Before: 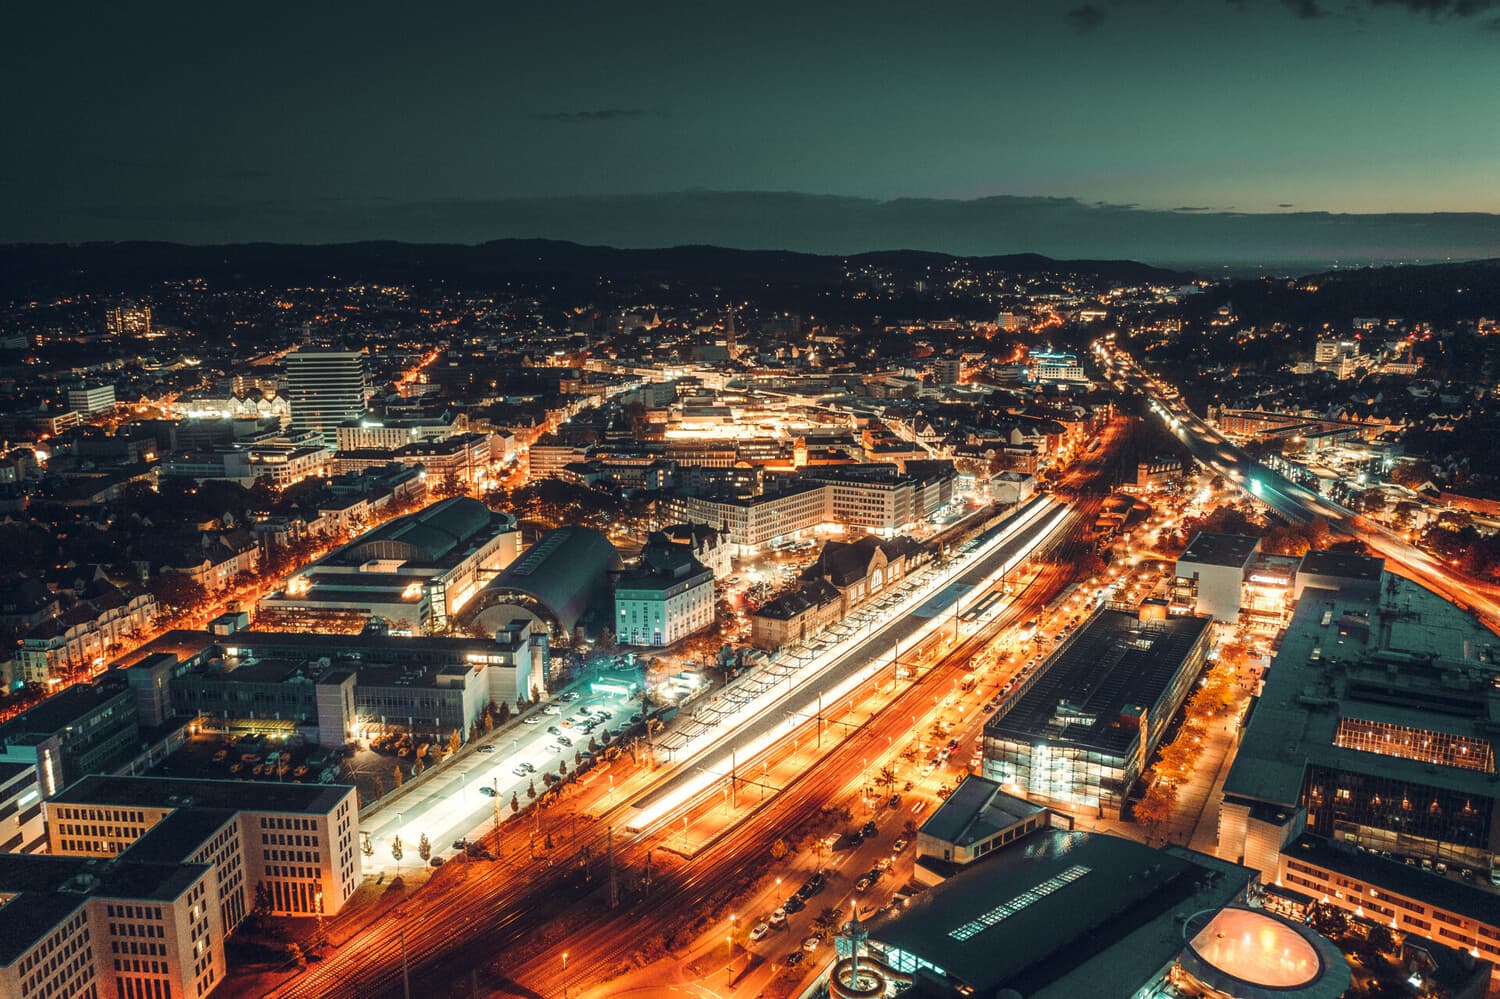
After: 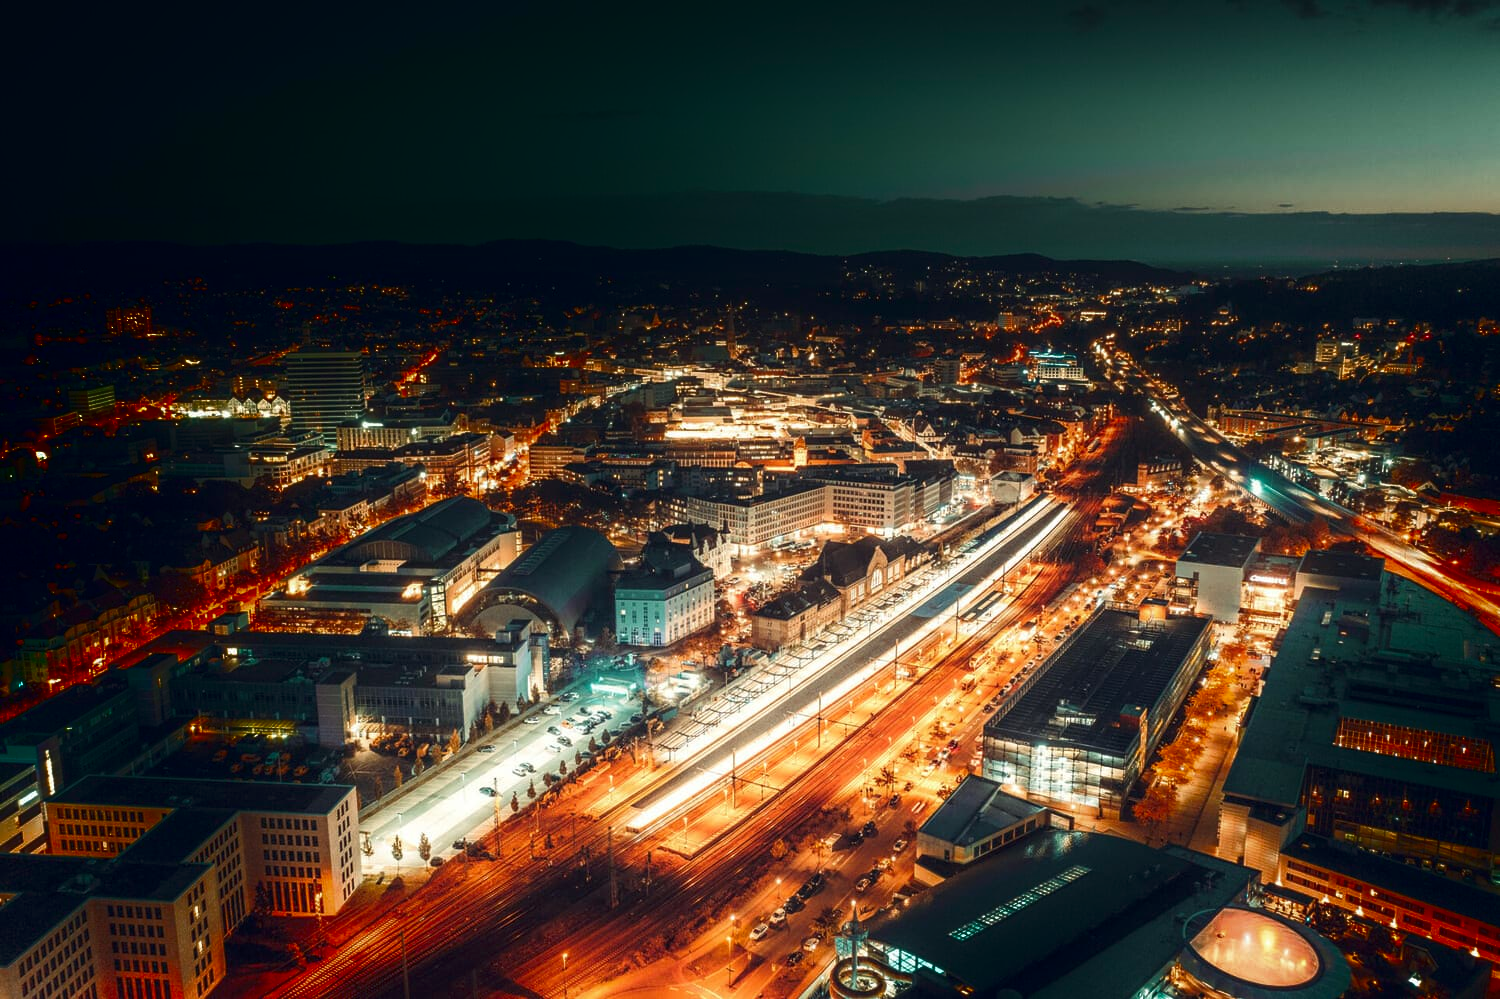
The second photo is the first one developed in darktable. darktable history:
exposure: black level correction 0.001, compensate highlight preservation false
shadows and highlights: shadows -90, highlights 90, soften with gaussian
